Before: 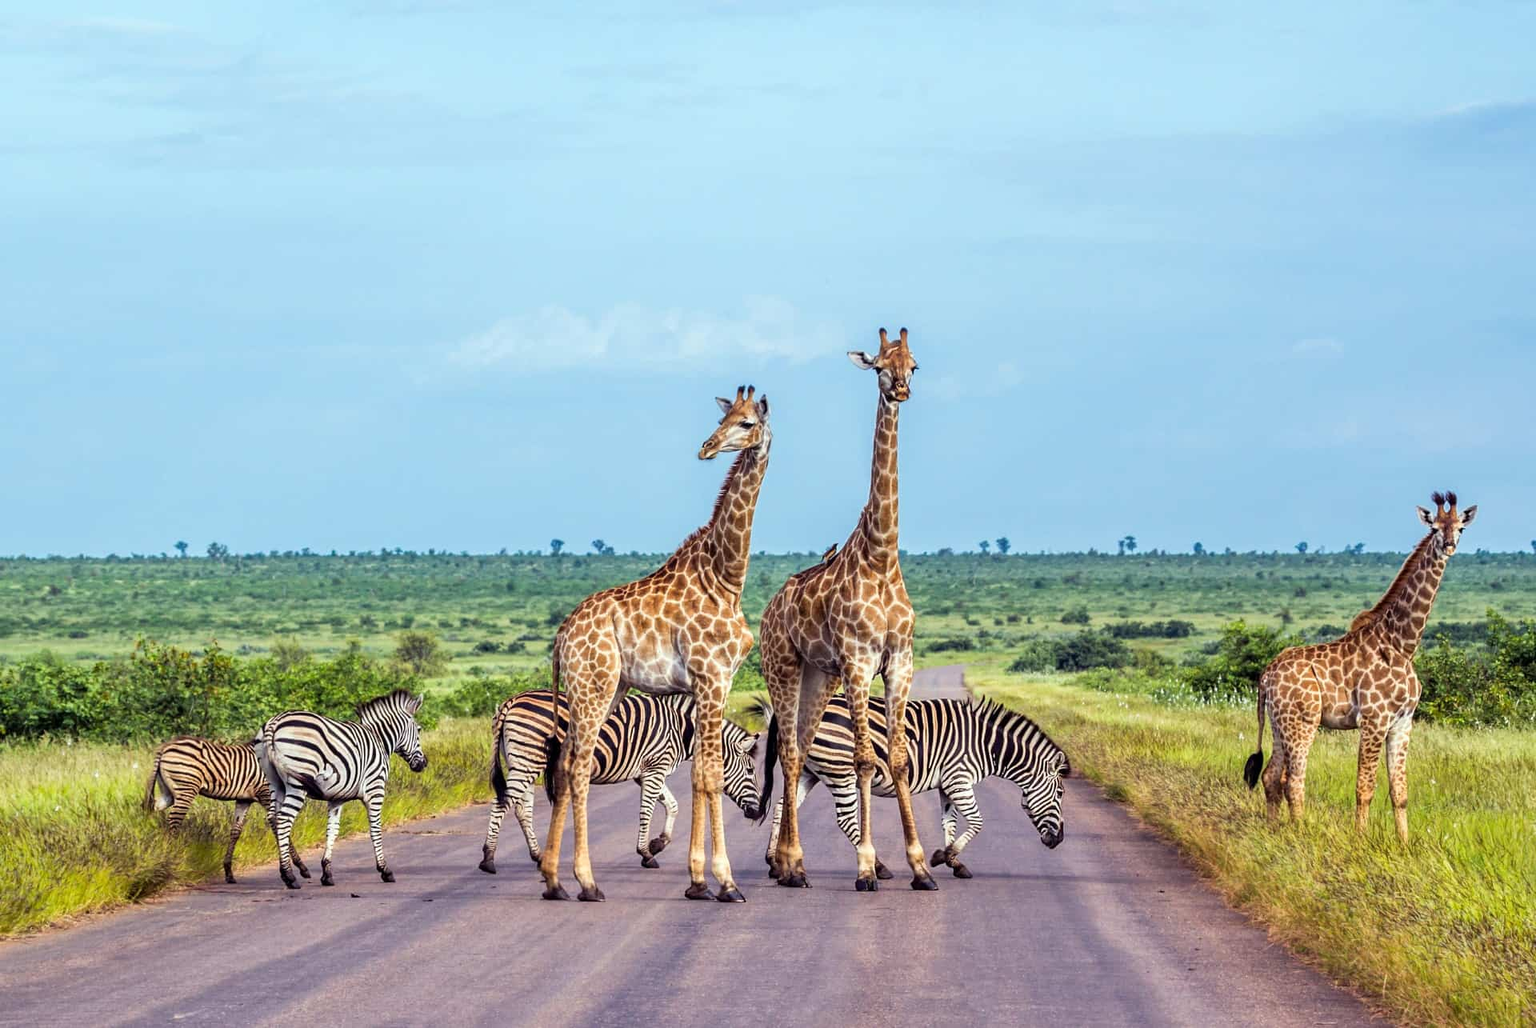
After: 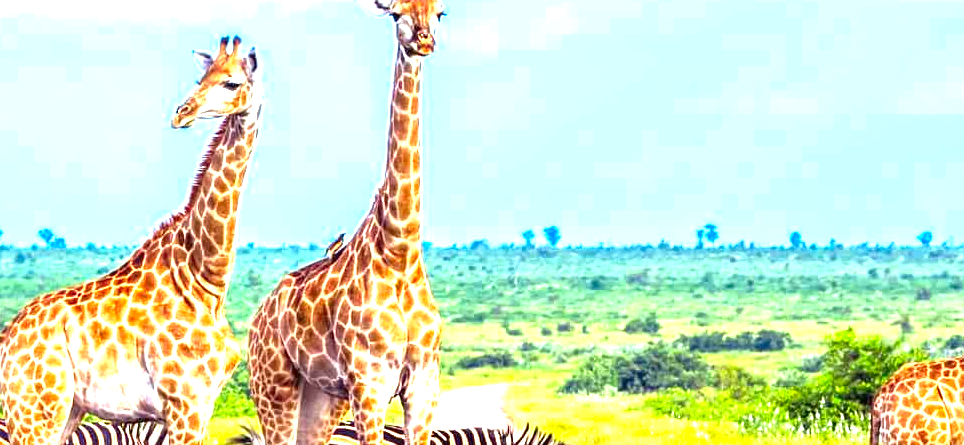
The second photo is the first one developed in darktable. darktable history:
local contrast: mode bilateral grid, contrast 20, coarseness 50, detail 120%, midtone range 0.2
exposure: black level correction 0, exposure 2.088 EV, compensate exposure bias true, compensate highlight preservation false
color zones: curves: ch0 [(0, 0.425) (0.143, 0.422) (0.286, 0.42) (0.429, 0.419) (0.571, 0.419) (0.714, 0.42) (0.857, 0.422) (1, 0.425)]; ch1 [(0, 0.666) (0.143, 0.669) (0.286, 0.671) (0.429, 0.67) (0.571, 0.67) (0.714, 0.67) (0.857, 0.67) (1, 0.666)]
crop: left 36.607%, top 34.735%, right 13.146%, bottom 30.611%
